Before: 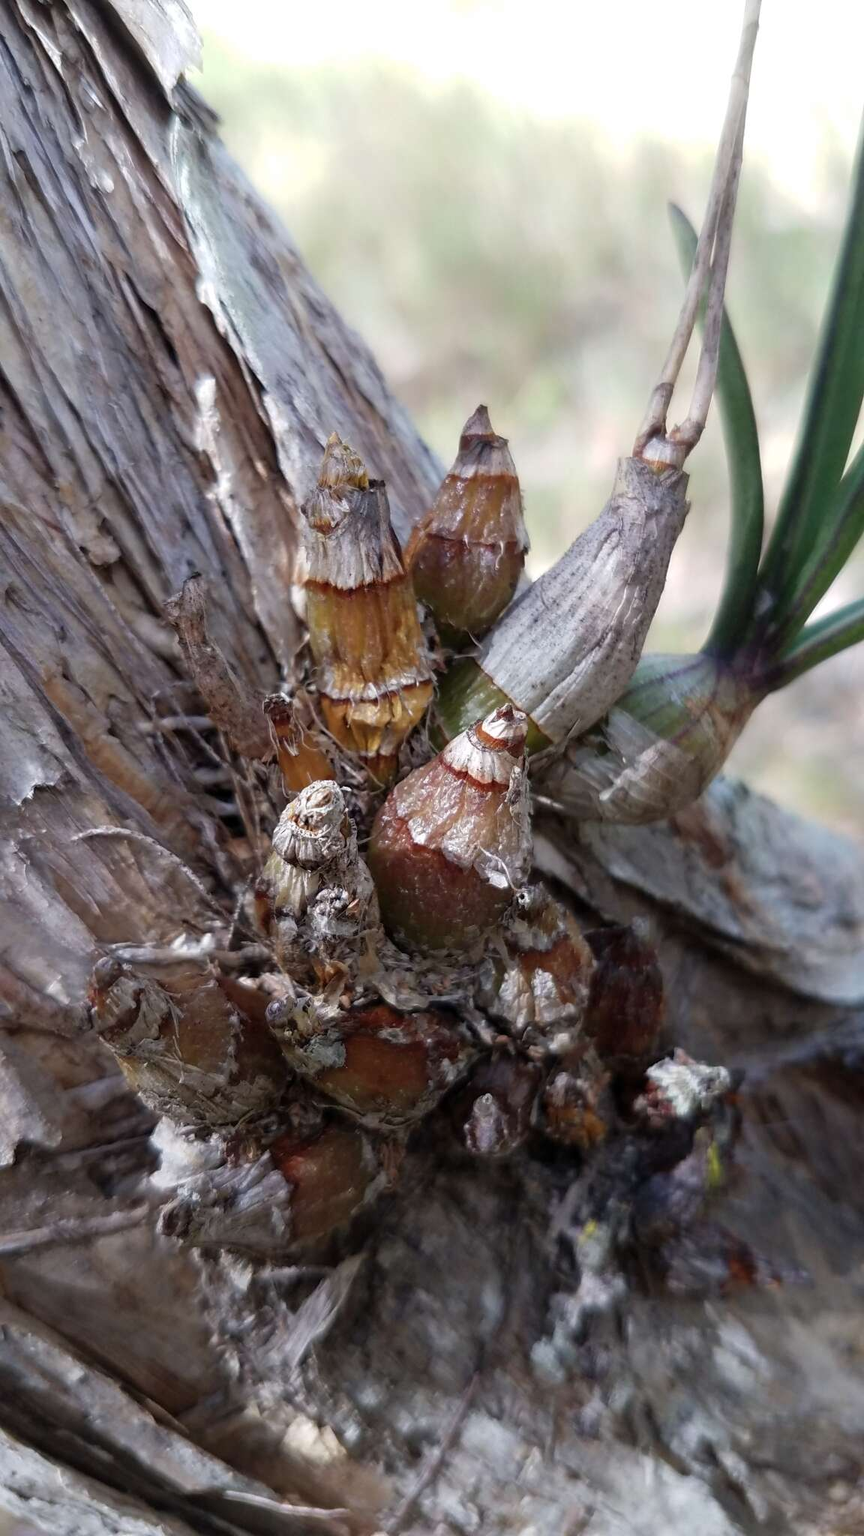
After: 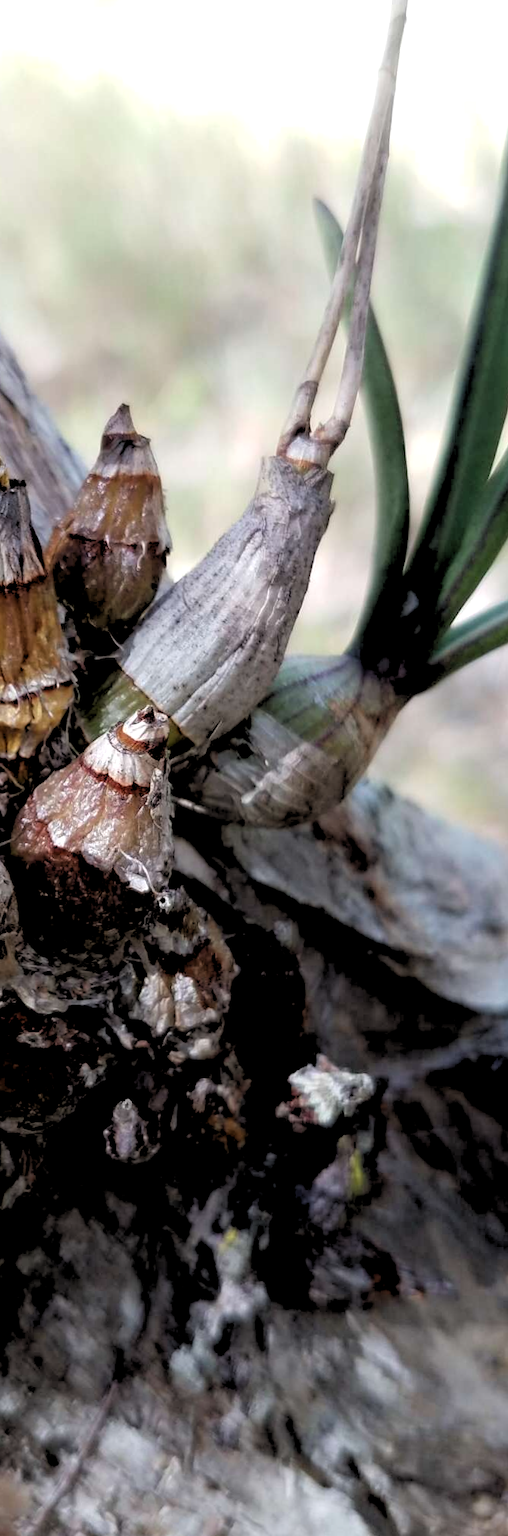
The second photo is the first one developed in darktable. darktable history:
crop: left 41.402%
rotate and perspective: rotation 0.192°, lens shift (horizontal) -0.015, crop left 0.005, crop right 0.996, crop top 0.006, crop bottom 0.99
rgb levels: levels [[0.029, 0.461, 0.922], [0, 0.5, 1], [0, 0.5, 1]]
